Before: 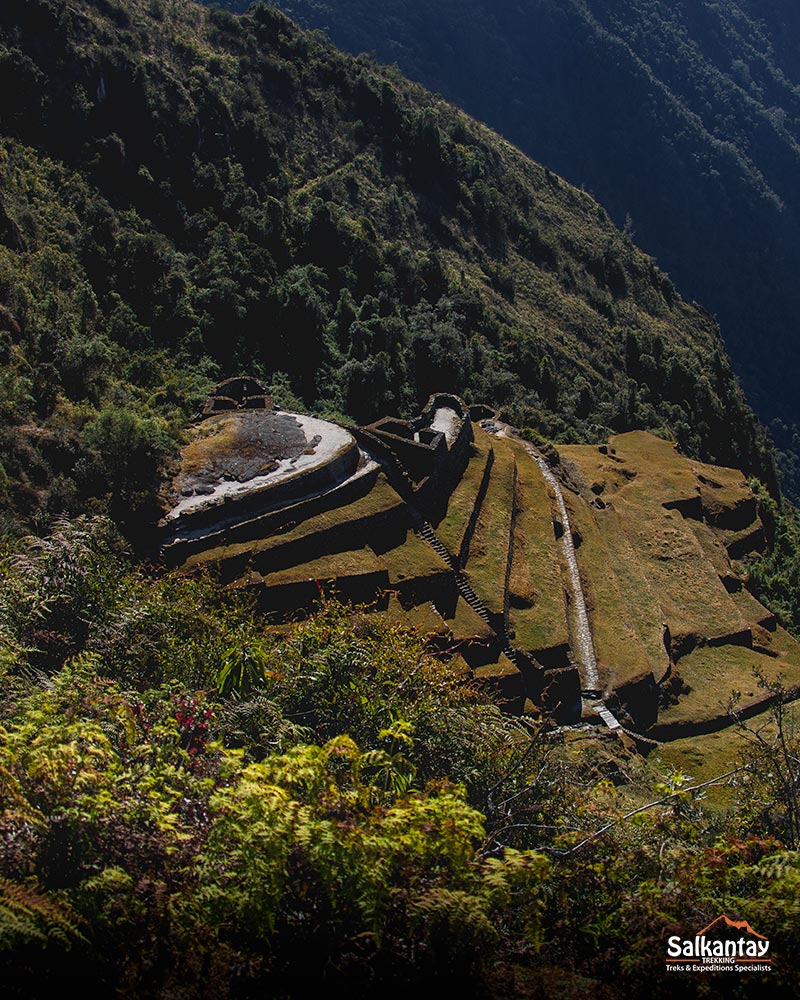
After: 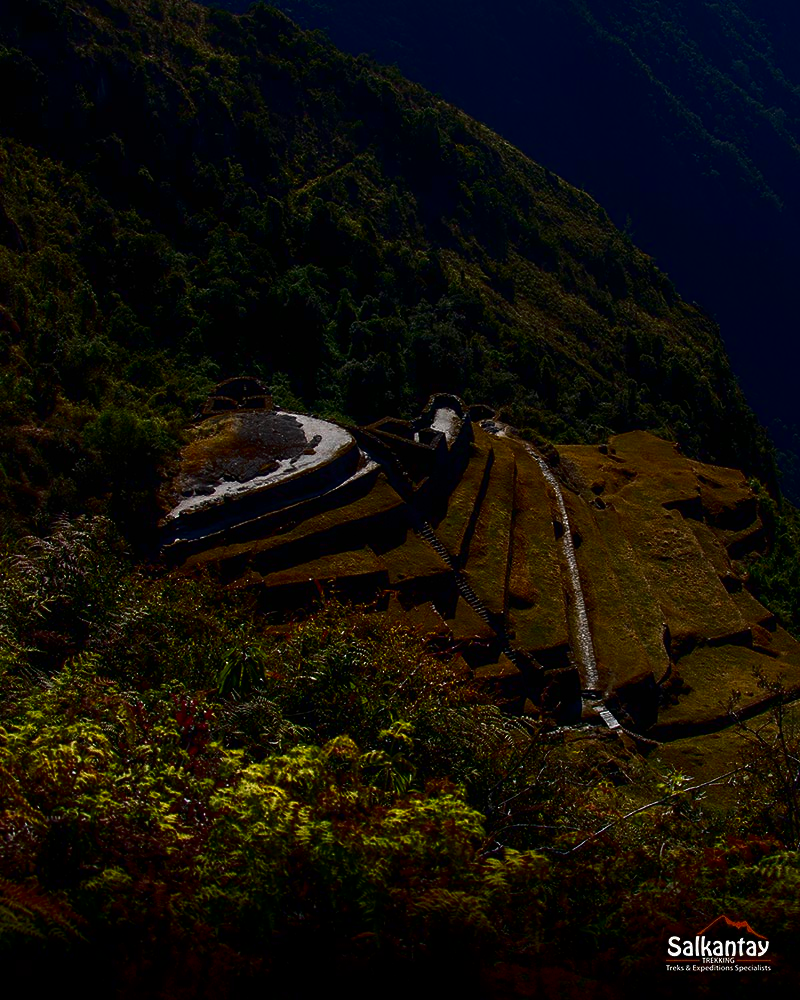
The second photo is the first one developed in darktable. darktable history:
contrast brightness saturation: contrast 0.092, brightness -0.588, saturation 0.169
